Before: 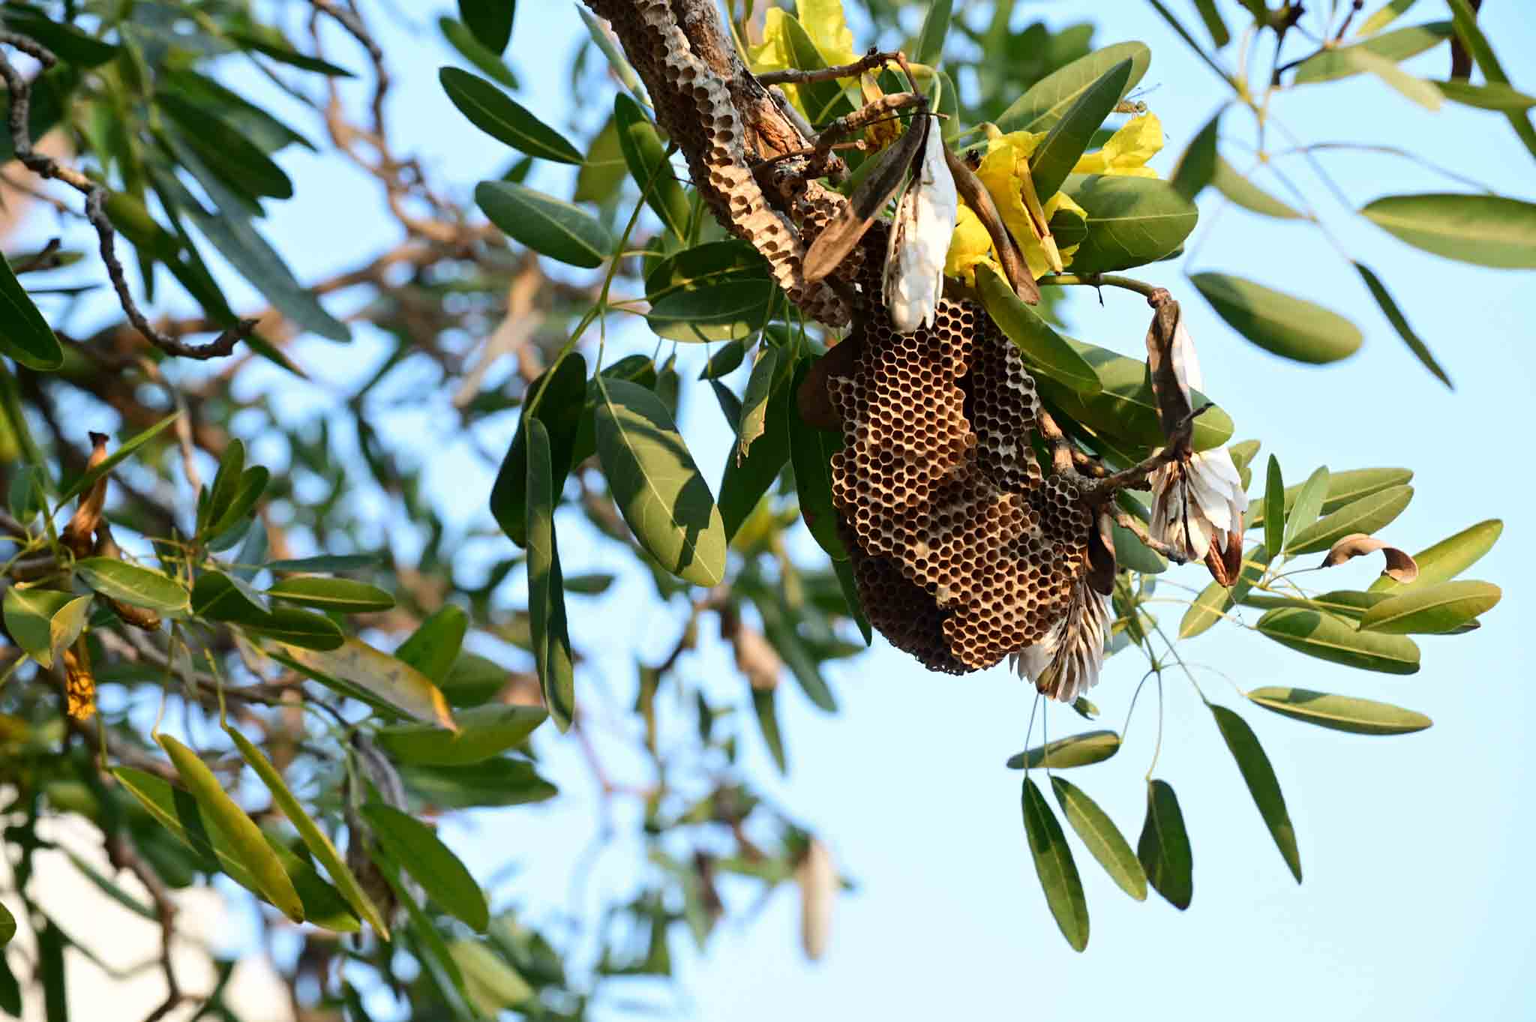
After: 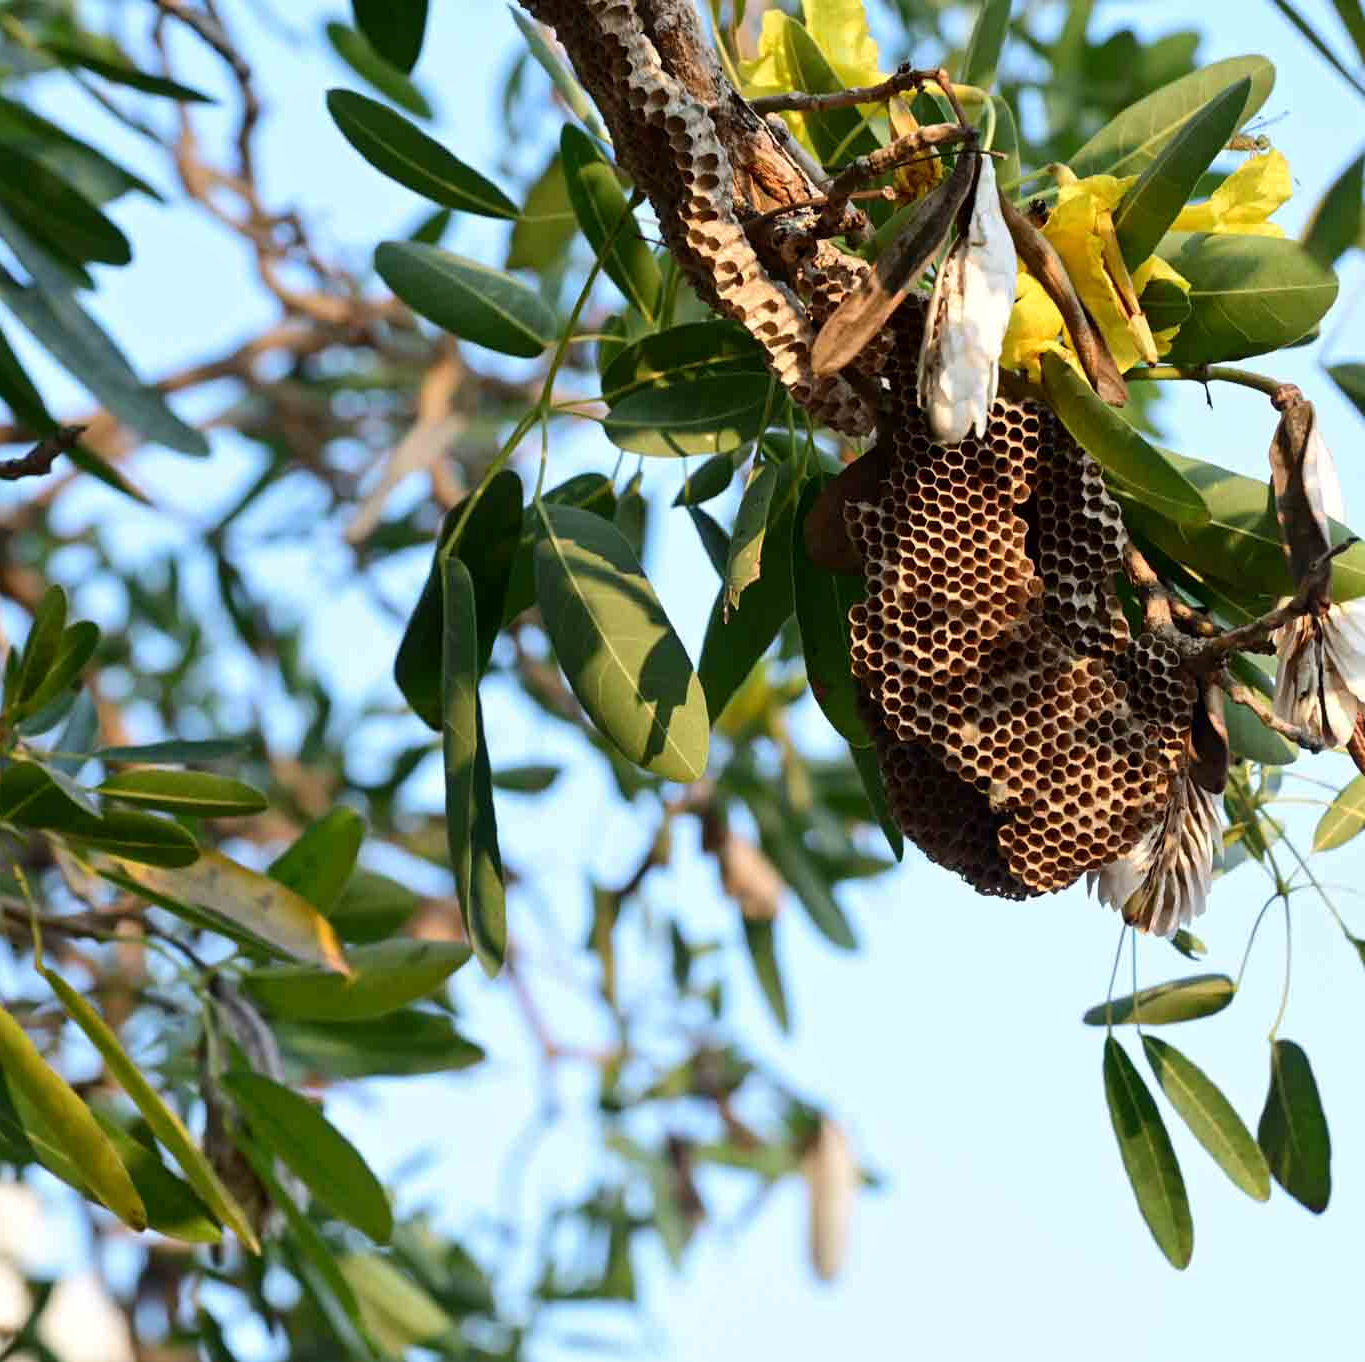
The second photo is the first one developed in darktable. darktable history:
local contrast: mode bilateral grid, contrast 10, coarseness 25, detail 115%, midtone range 0.2
crop and rotate: left 12.673%, right 20.66%
